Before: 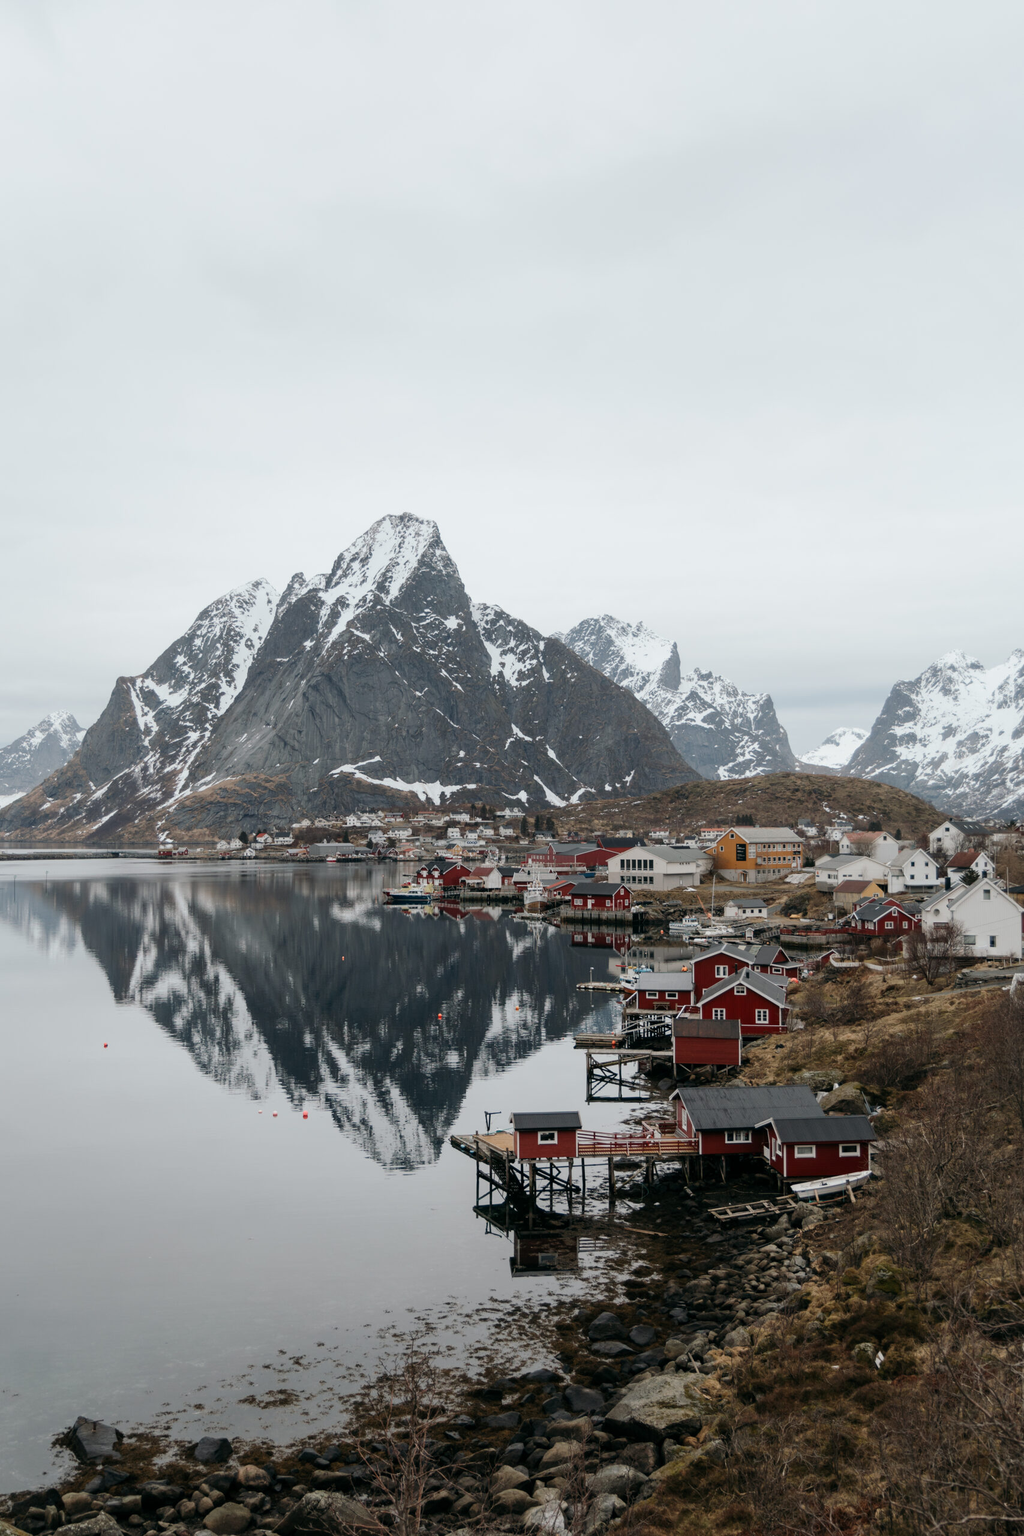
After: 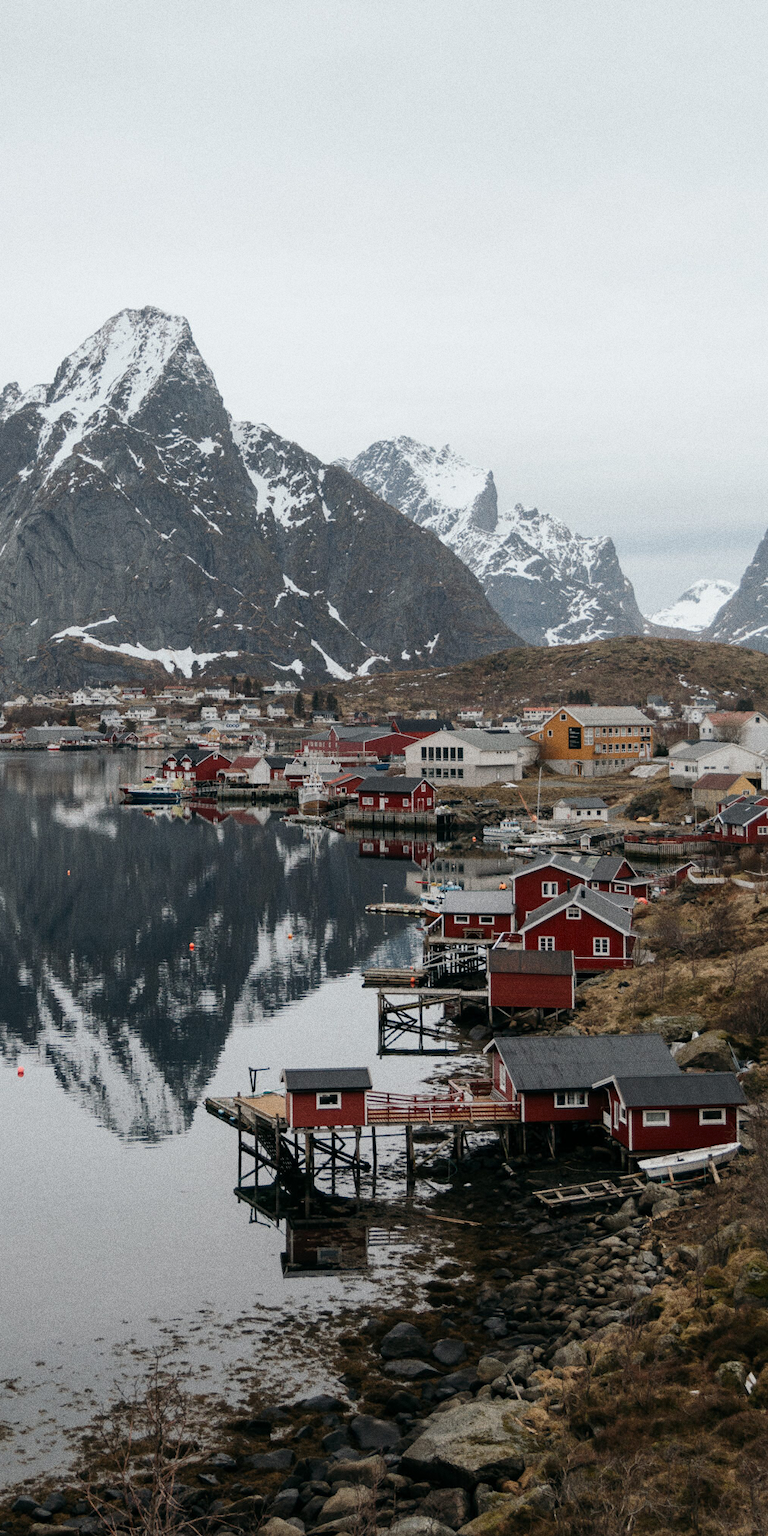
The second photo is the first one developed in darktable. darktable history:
crop and rotate: left 28.256%, top 17.734%, right 12.656%, bottom 3.573%
grain: coarseness 0.09 ISO, strength 40%
